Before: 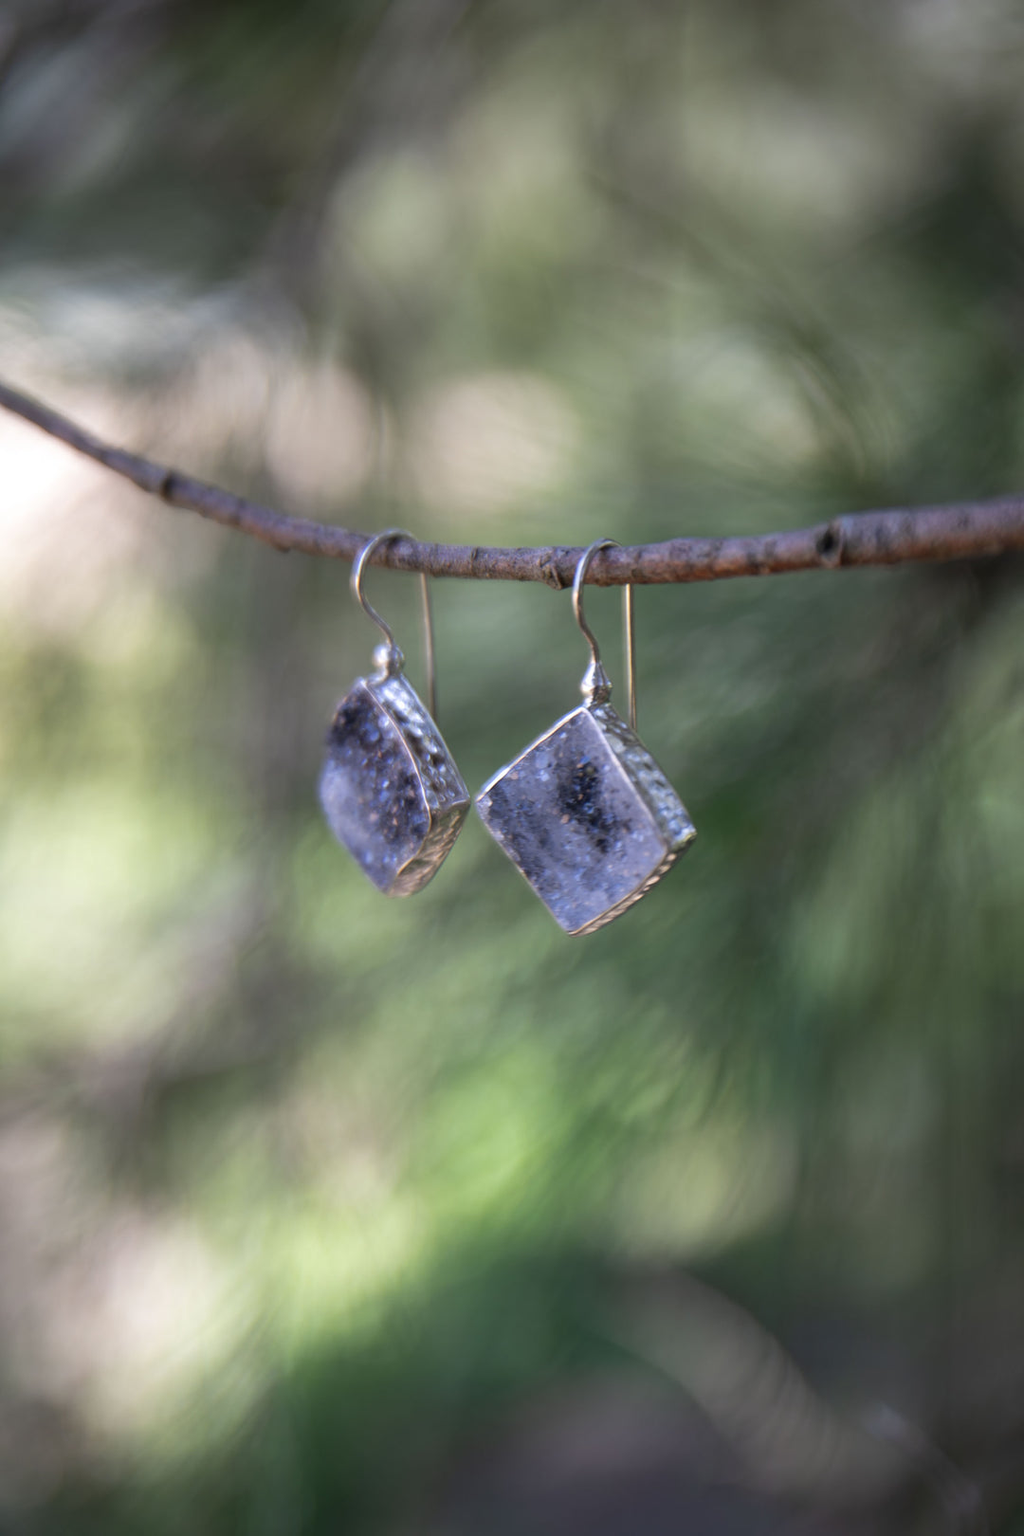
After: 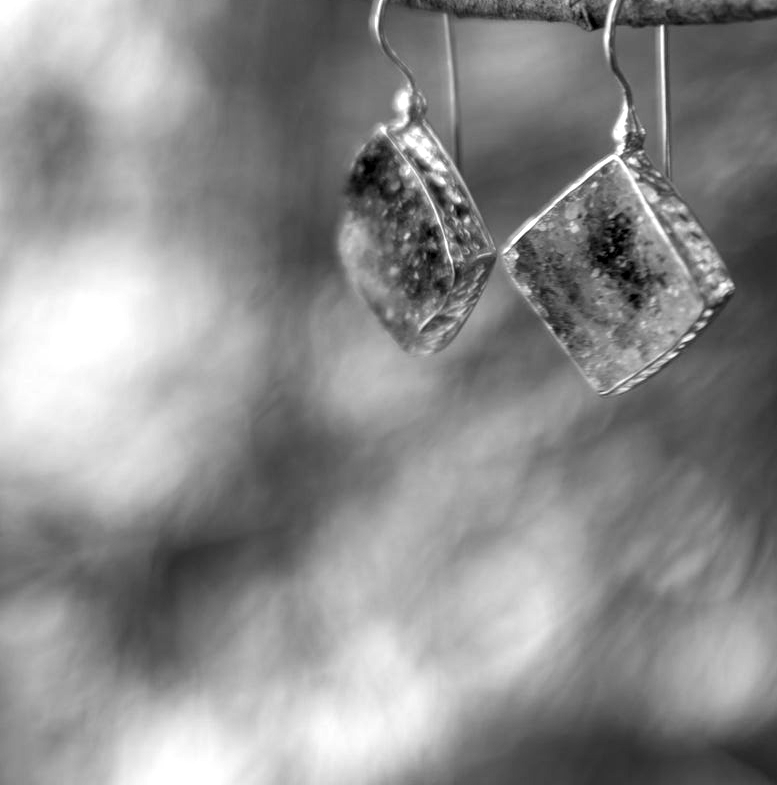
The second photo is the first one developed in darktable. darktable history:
monochrome: on, module defaults
local contrast: highlights 60%, shadows 60%, detail 160%
crop: top 36.498%, right 27.964%, bottom 14.995%
color correction: highlights a* -10.04, highlights b* -10.37
